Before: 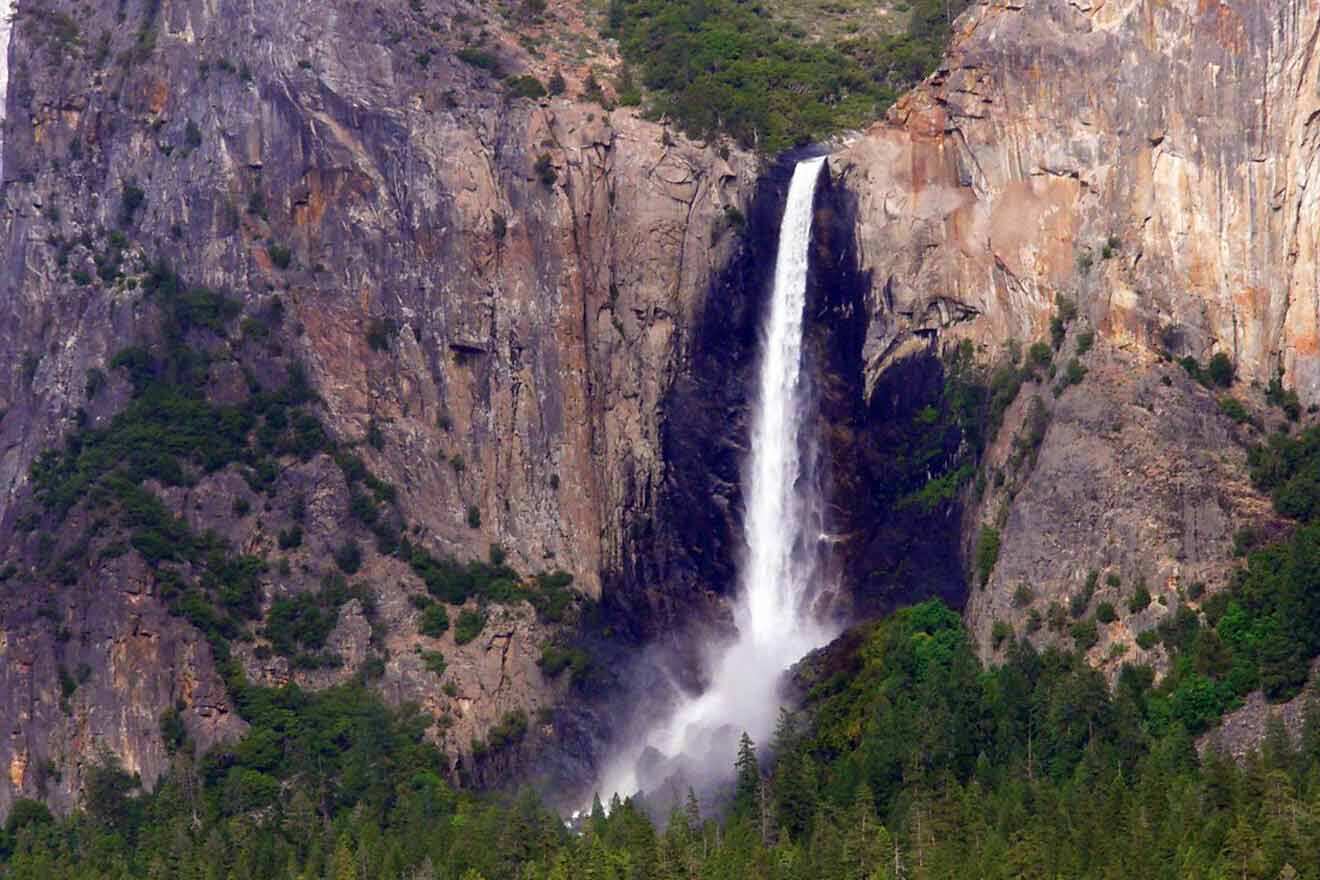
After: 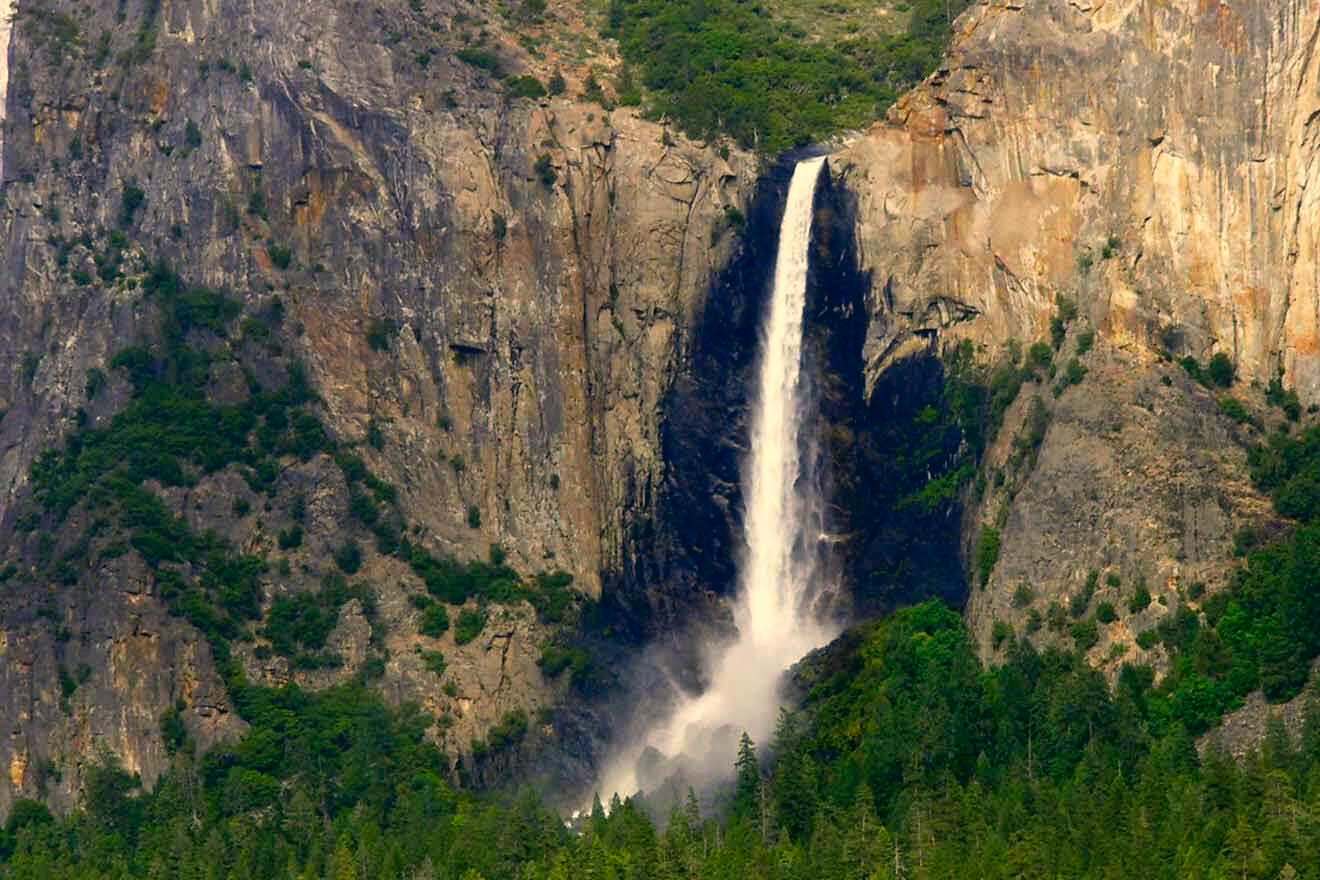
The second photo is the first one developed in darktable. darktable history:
color correction: highlights a* 4.72, highlights b* 24.14, shadows a* -15.5, shadows b* 3.78
